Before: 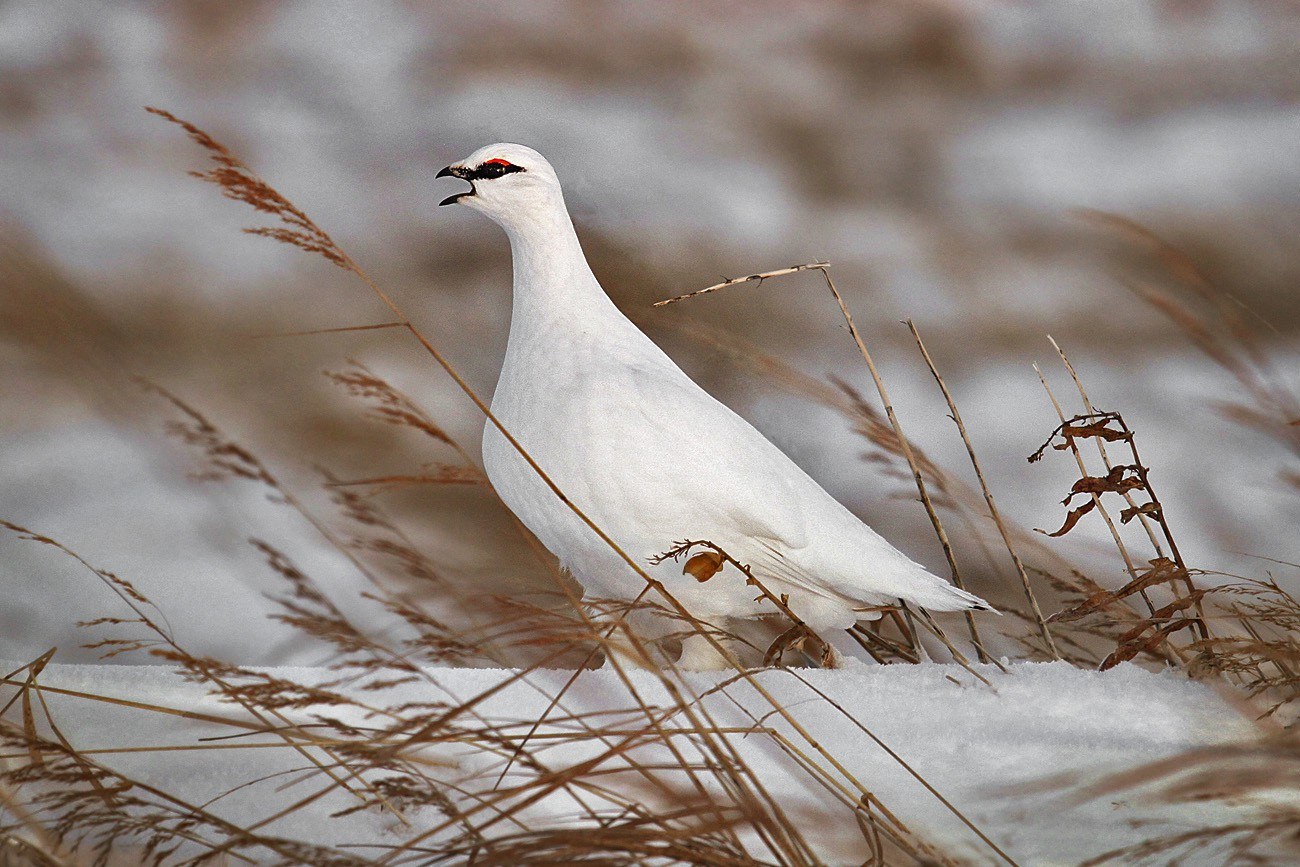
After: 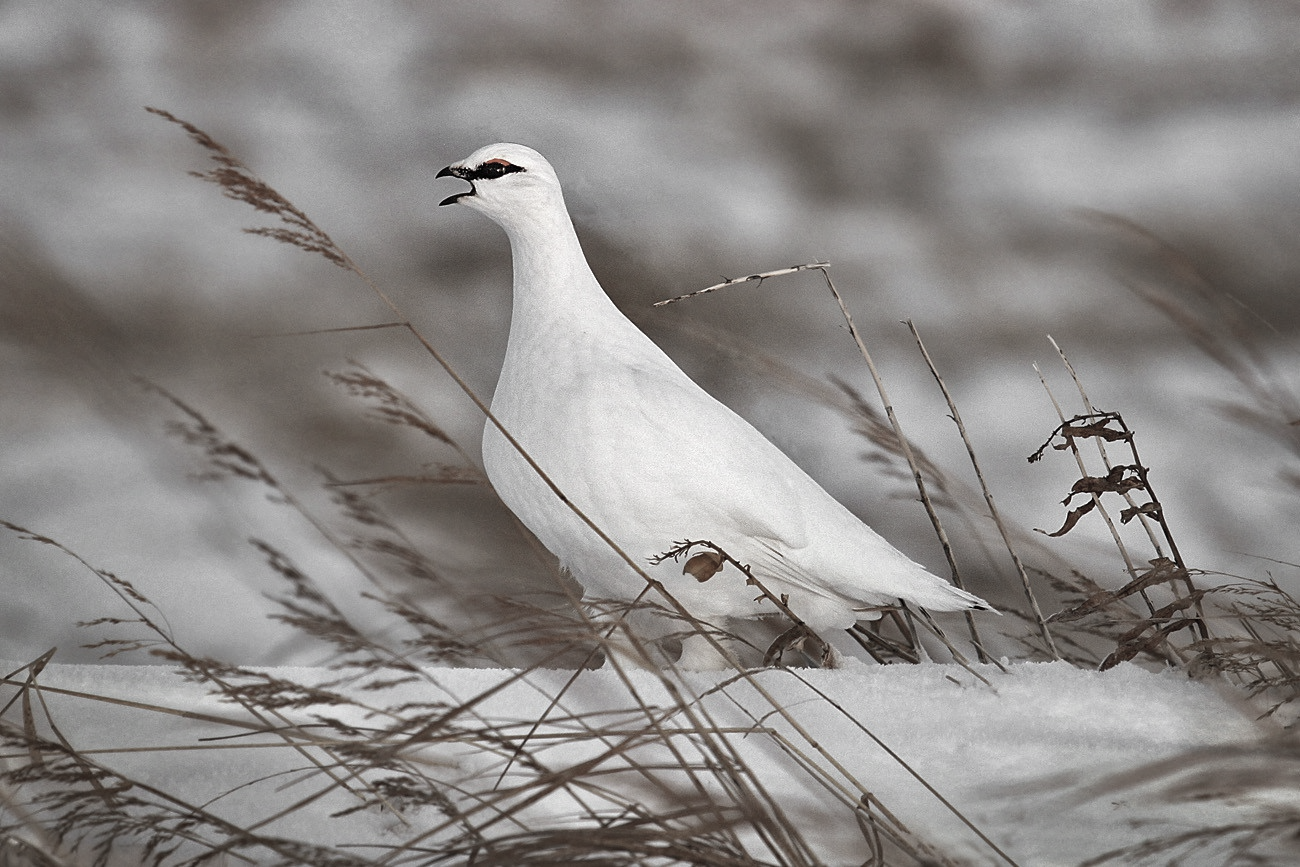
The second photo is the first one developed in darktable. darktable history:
color correction: highlights b* -0.054, saturation 0.307
